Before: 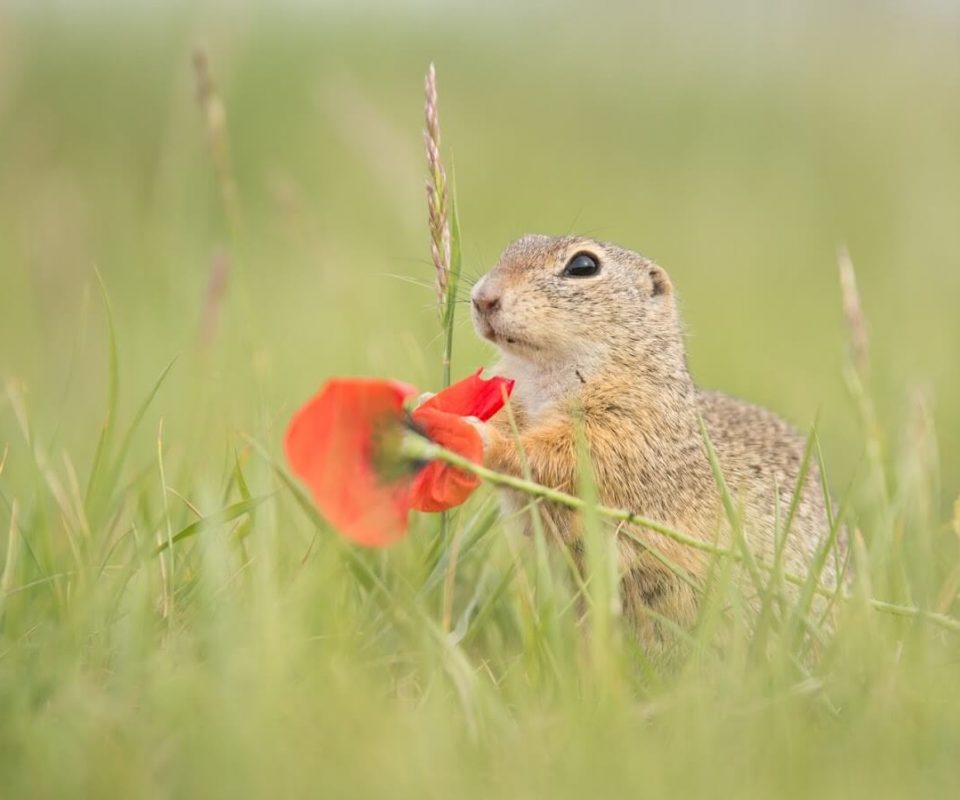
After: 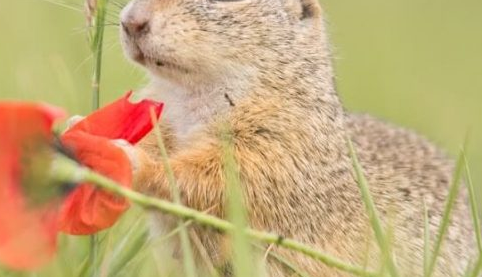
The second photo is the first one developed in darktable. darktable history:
white balance: red 1.004, blue 1.024
crop: left 36.607%, top 34.735%, right 13.146%, bottom 30.611%
